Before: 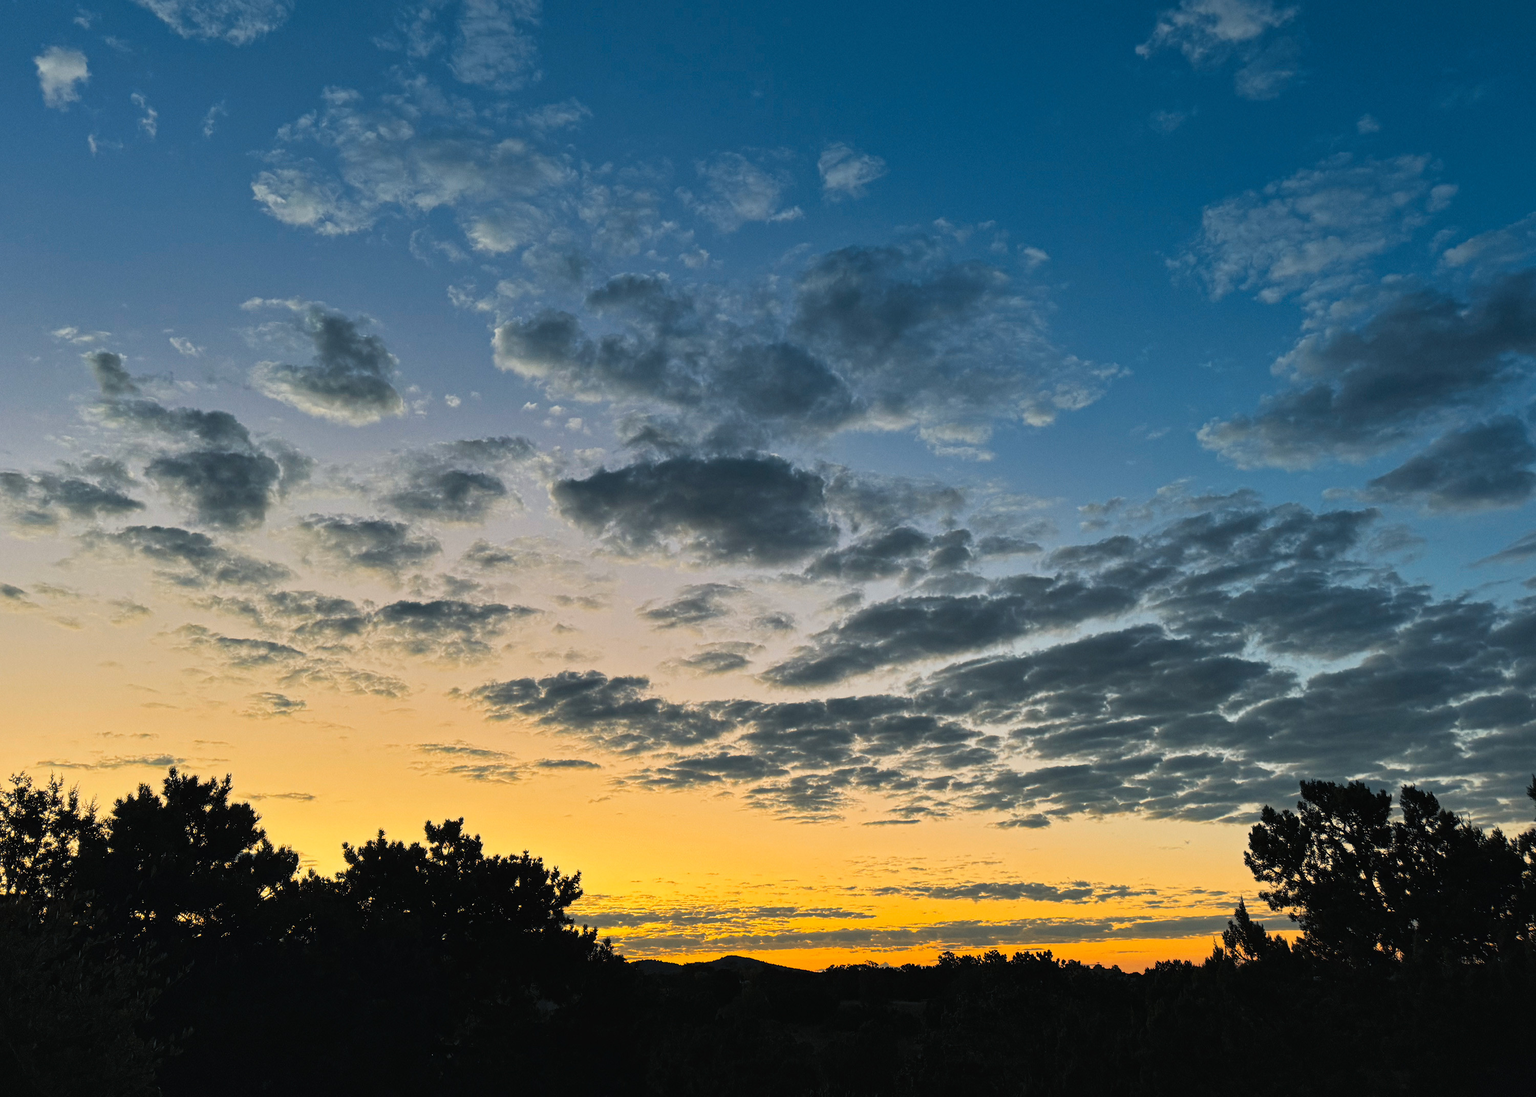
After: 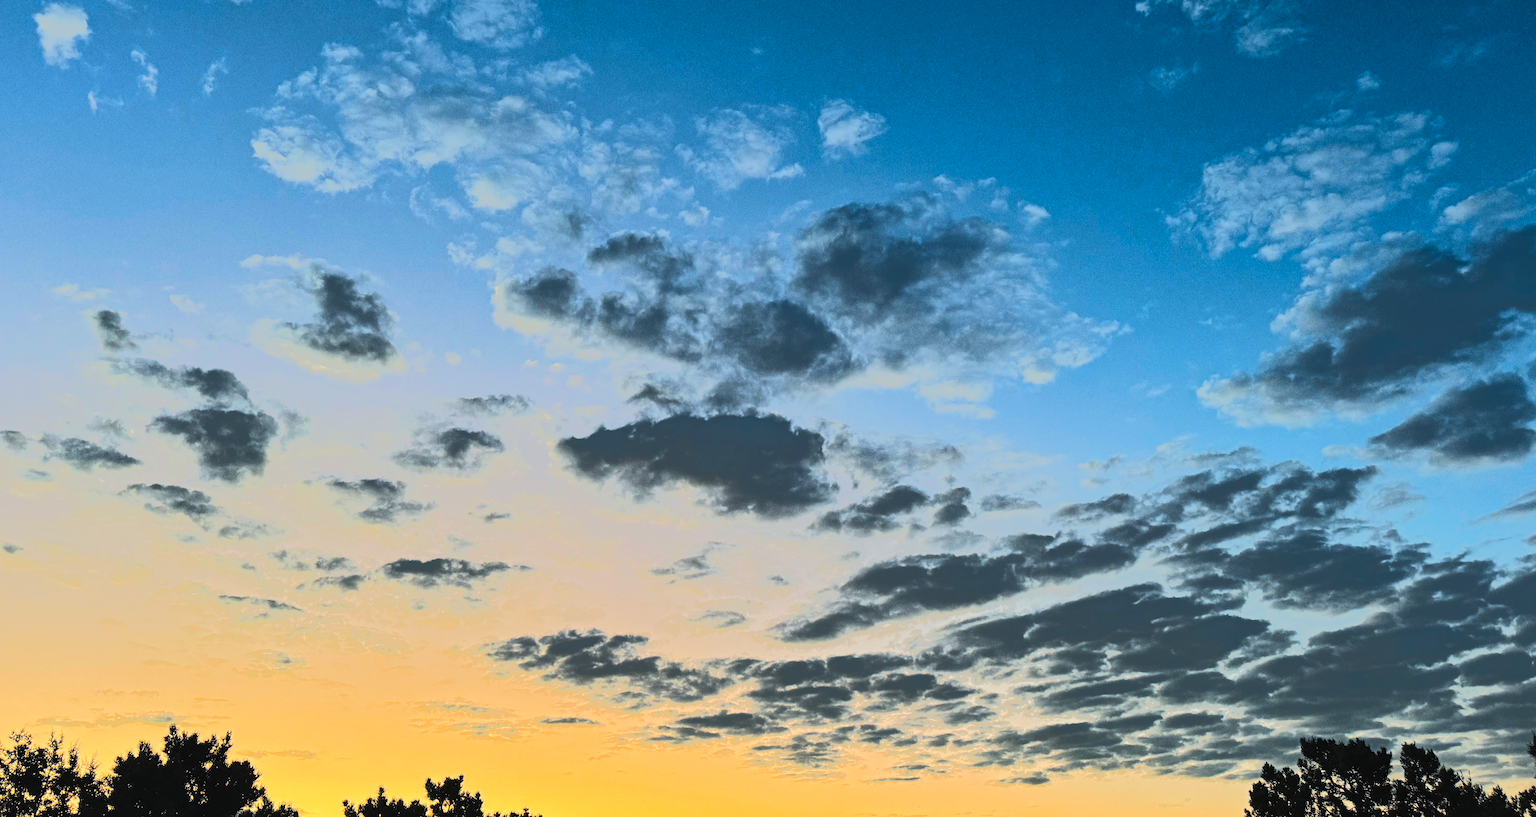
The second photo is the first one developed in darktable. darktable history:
tone equalizer: -7 EV -0.604 EV, -6 EV 0.973 EV, -5 EV -0.442 EV, -4 EV 0.439 EV, -3 EV 0.444 EV, -2 EV 0.123 EV, -1 EV -0.133 EV, +0 EV -0.386 EV, edges refinement/feathering 500, mask exposure compensation -1.57 EV, preserve details no
contrast brightness saturation: contrast 0.199, brightness 0.159, saturation 0.217
crop: top 3.954%, bottom 21.521%
